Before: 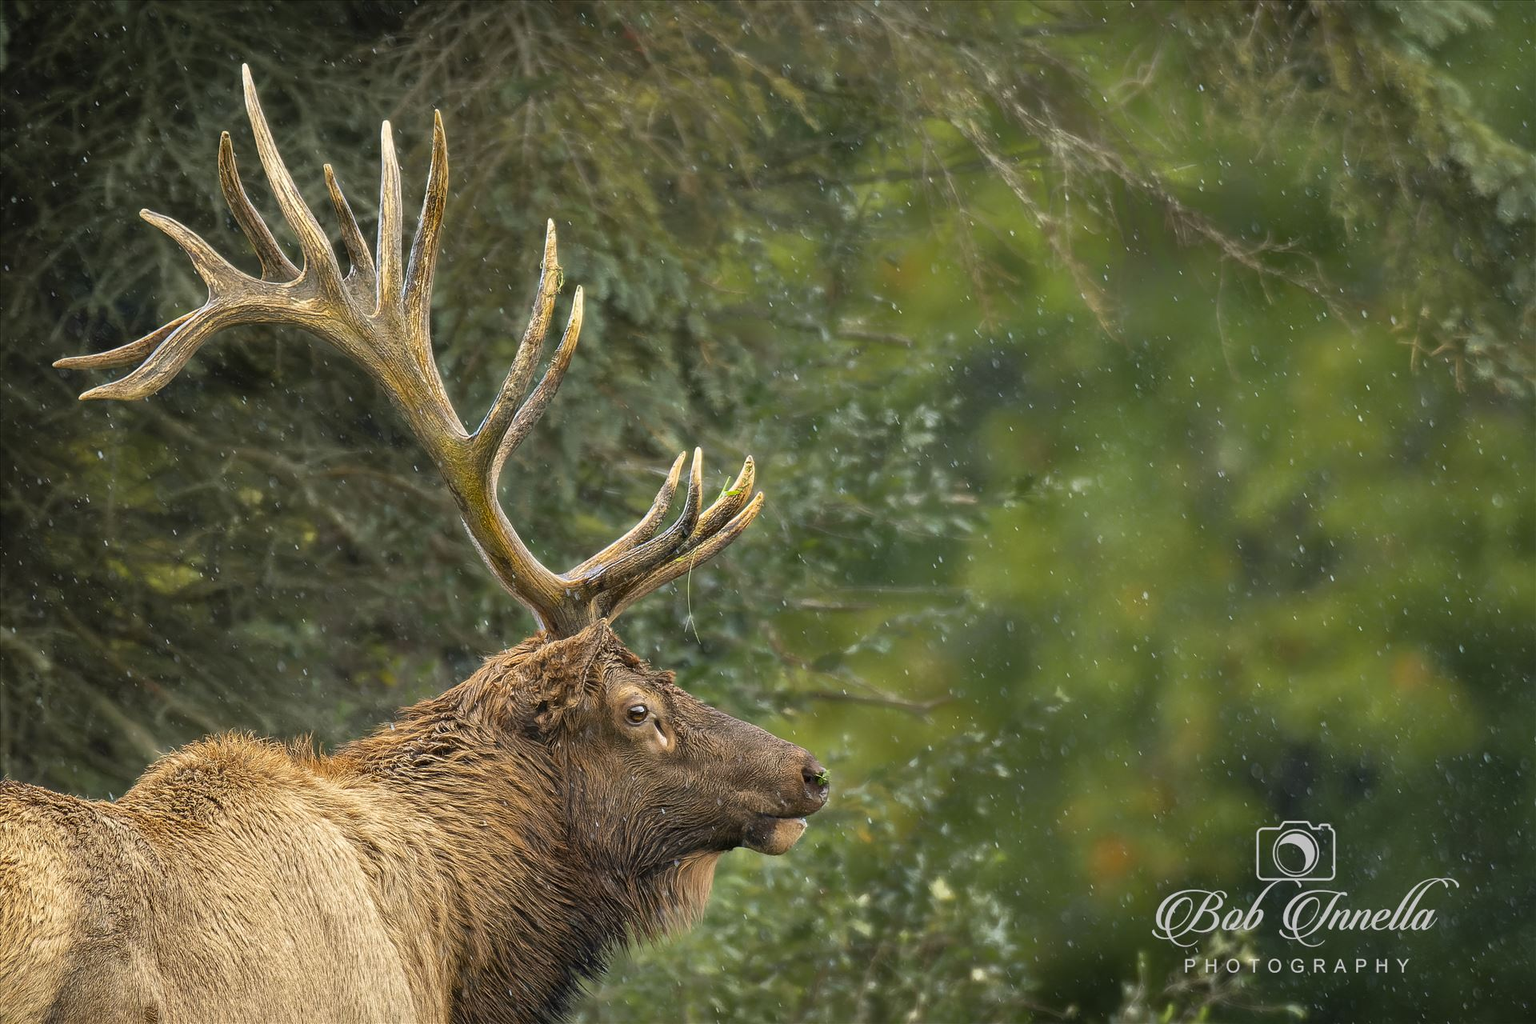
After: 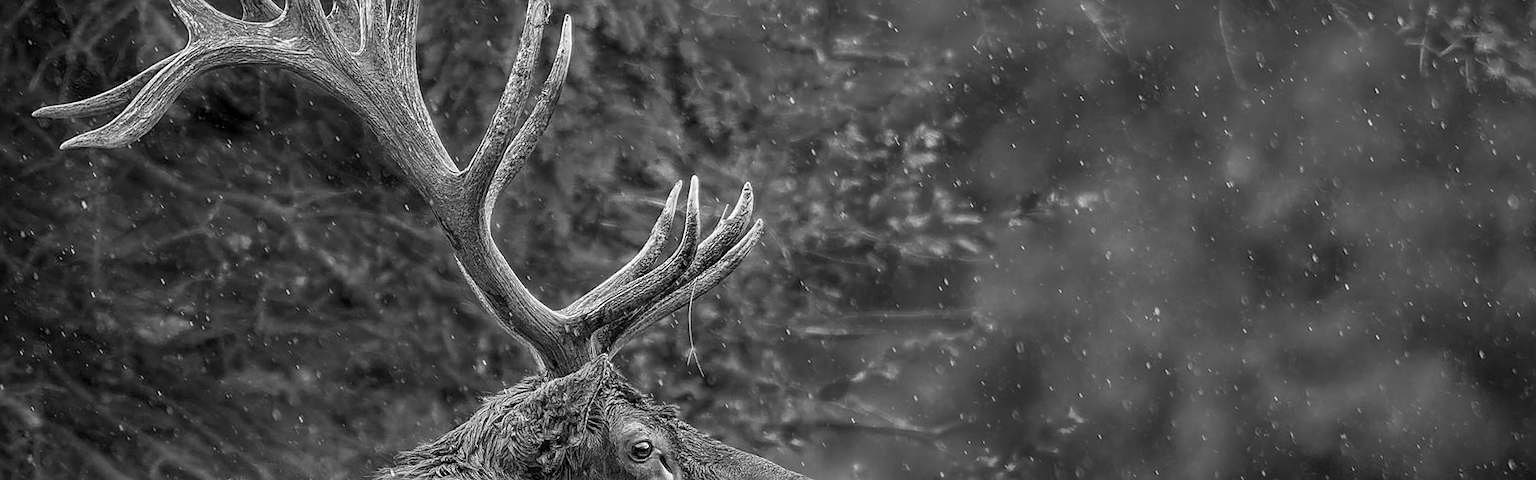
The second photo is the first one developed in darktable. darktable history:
color calibration: output gray [0.253, 0.26, 0.487, 0], gray › normalize channels true, illuminant same as pipeline (D50), adaptation XYZ, x 0.346, y 0.359, gamut compression 0
local contrast: detail 130%
rotate and perspective: rotation -2°, crop left 0.022, crop right 0.978, crop top 0.049, crop bottom 0.951
sharpen: on, module defaults
crop and rotate: top 26.056%, bottom 25.543%
